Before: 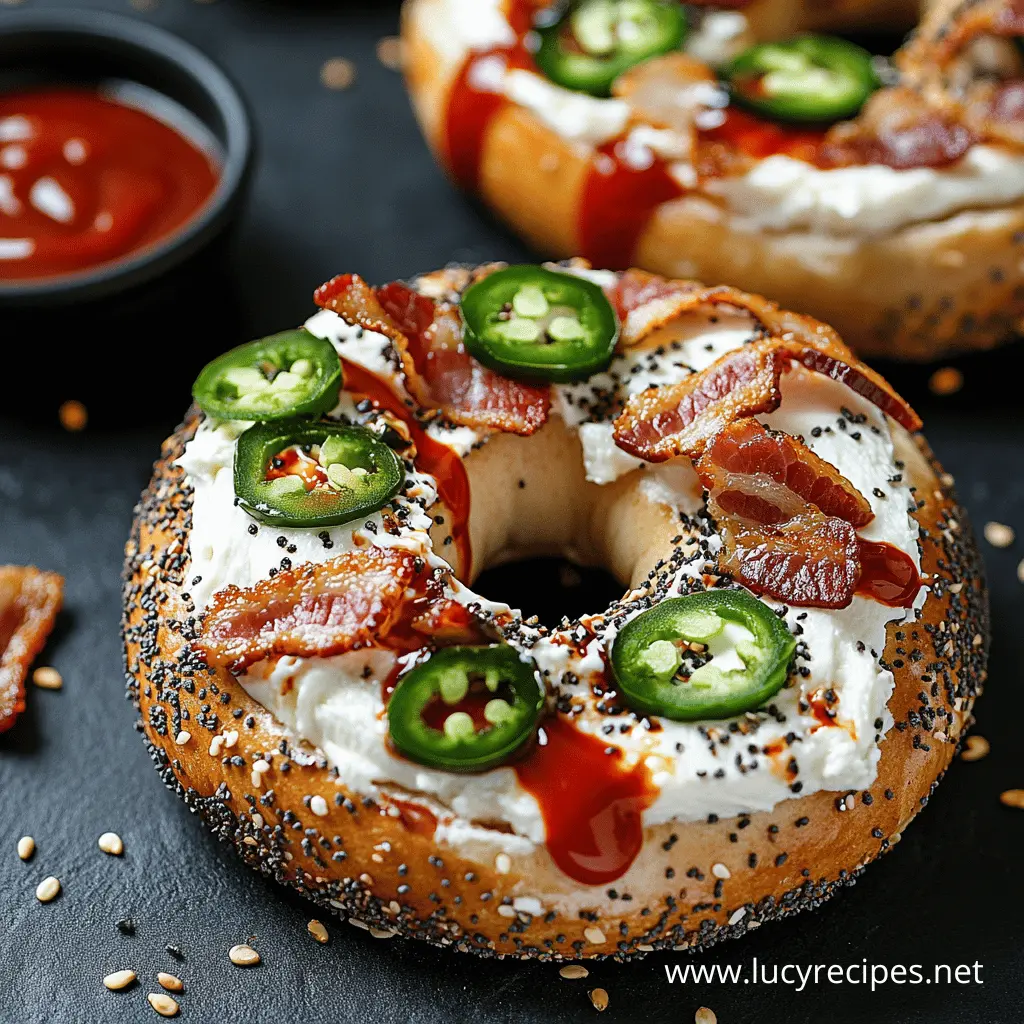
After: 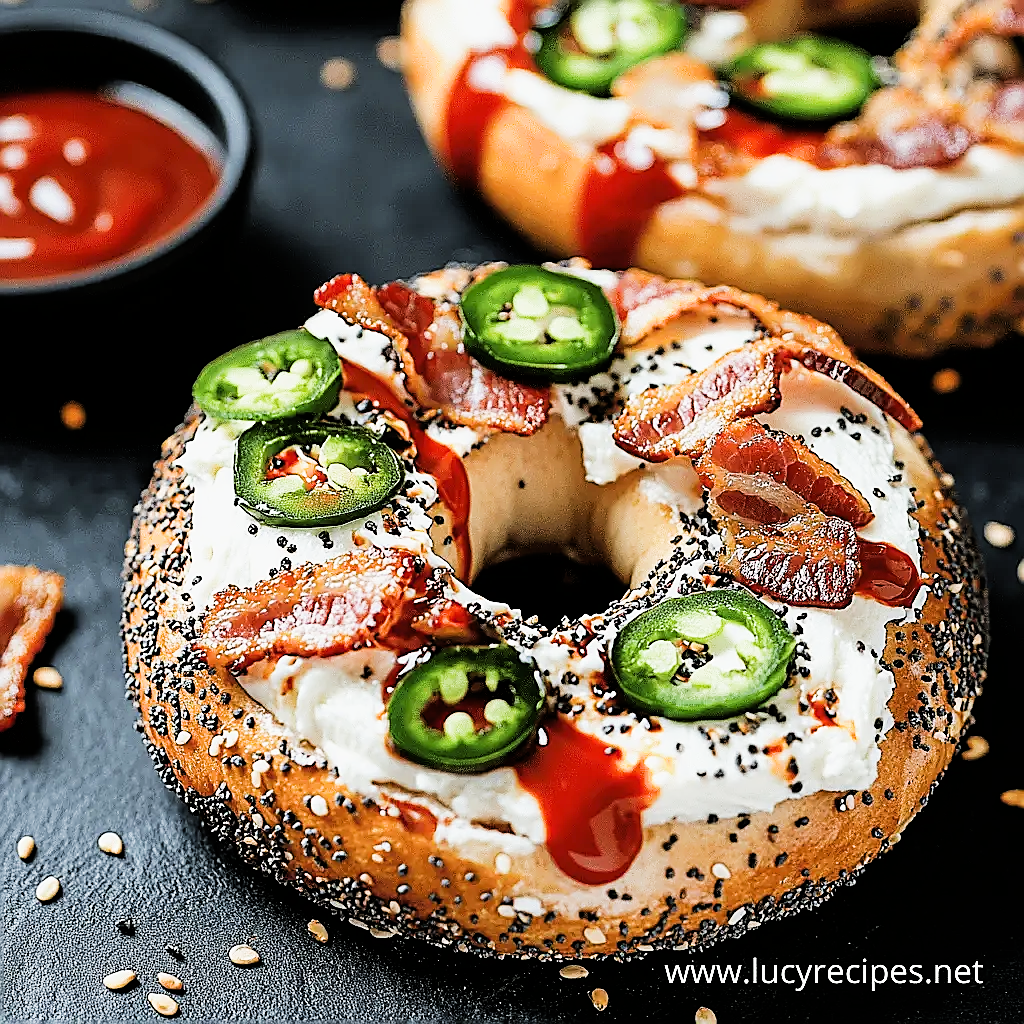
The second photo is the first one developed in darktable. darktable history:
color zones: curves: ch0 [(0, 0.5) (0.143, 0.5) (0.286, 0.5) (0.429, 0.5) (0.571, 0.5) (0.714, 0.476) (0.857, 0.5) (1, 0.5)]; ch2 [(0, 0.5) (0.143, 0.5) (0.286, 0.5) (0.429, 0.5) (0.571, 0.5) (0.714, 0.487) (0.857, 0.5) (1, 0.5)]
exposure: black level correction 0, exposure 0.877 EV, compensate exposure bias true, compensate highlight preservation false
sharpen: radius 1.4, amount 1.25, threshold 0.7
filmic rgb: black relative exposure -5 EV, hardness 2.88, contrast 1.3, highlights saturation mix -30%
